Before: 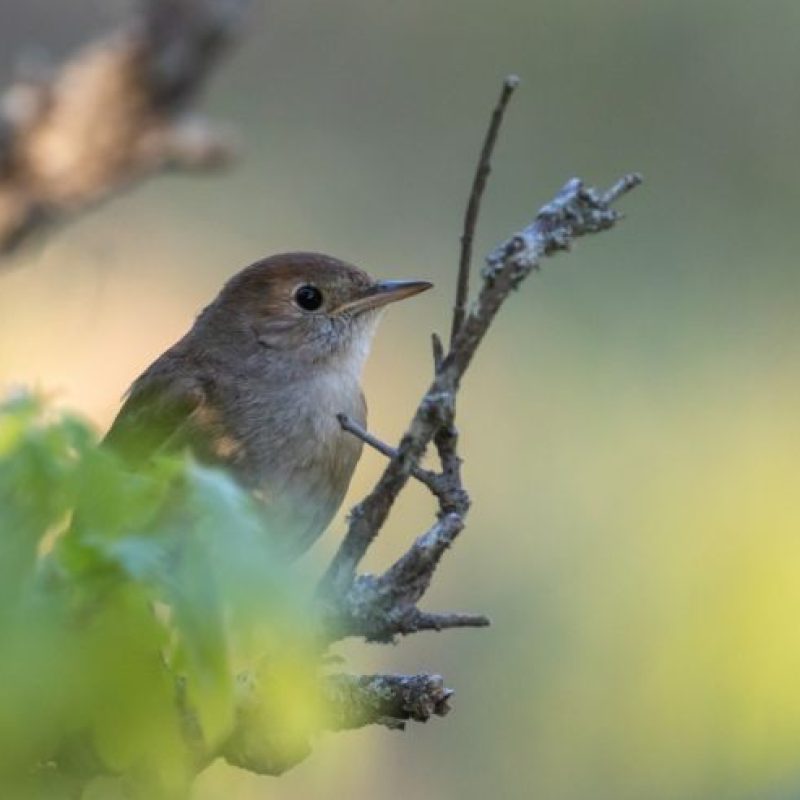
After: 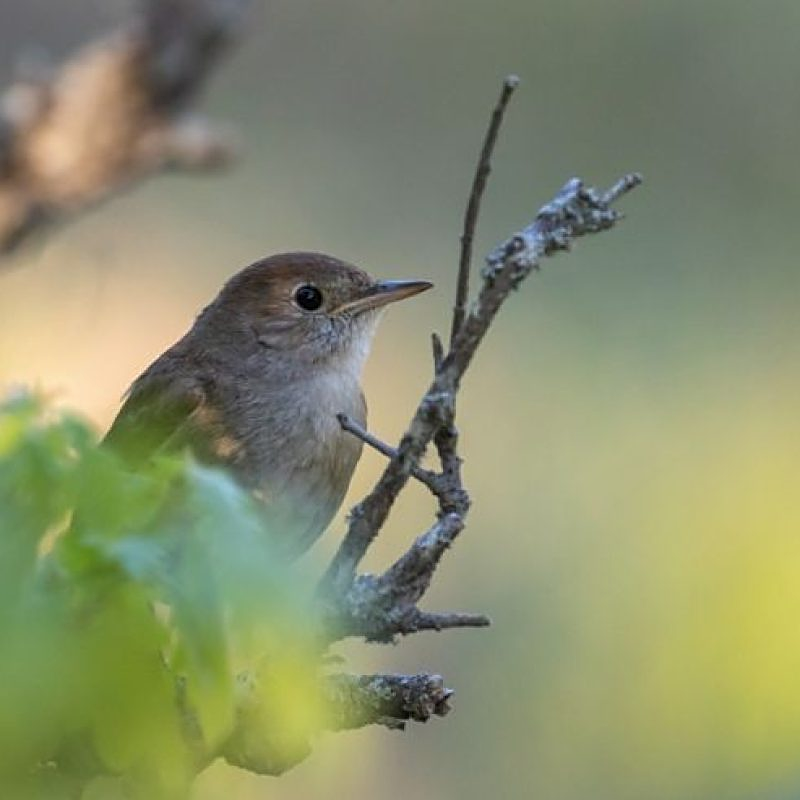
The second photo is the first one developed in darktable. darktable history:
sharpen: on, module defaults
shadows and highlights: shadows 10.96, white point adjustment 0.935, highlights -39.76
